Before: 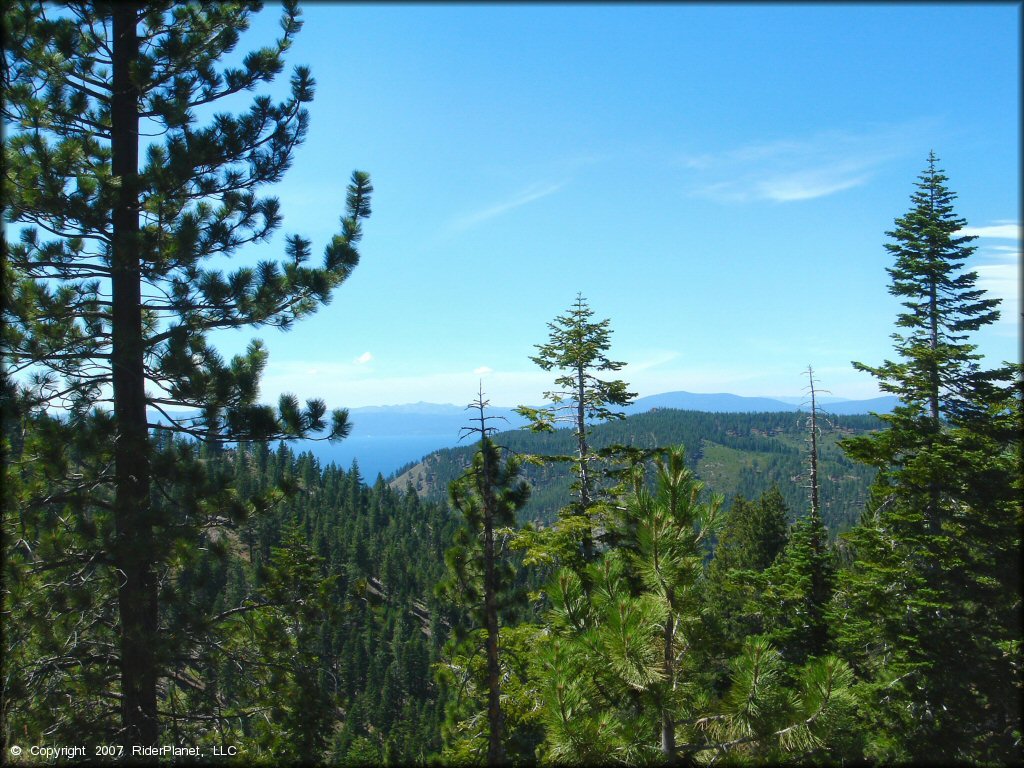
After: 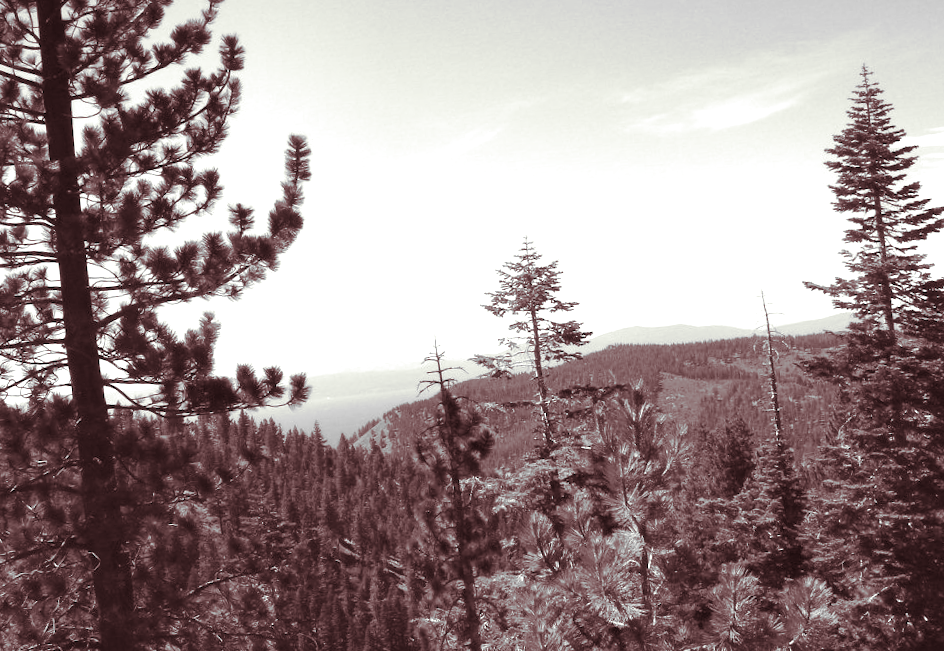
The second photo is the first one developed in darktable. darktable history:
exposure: black level correction 0.001, exposure 0.955 EV, compensate exposure bias true, compensate highlight preservation false
monochrome: a -92.57, b 58.91
rotate and perspective: rotation -5°, crop left 0.05, crop right 0.952, crop top 0.11, crop bottom 0.89
crop and rotate: left 2.536%, right 1.107%, bottom 2.246%
split-toning: on, module defaults
